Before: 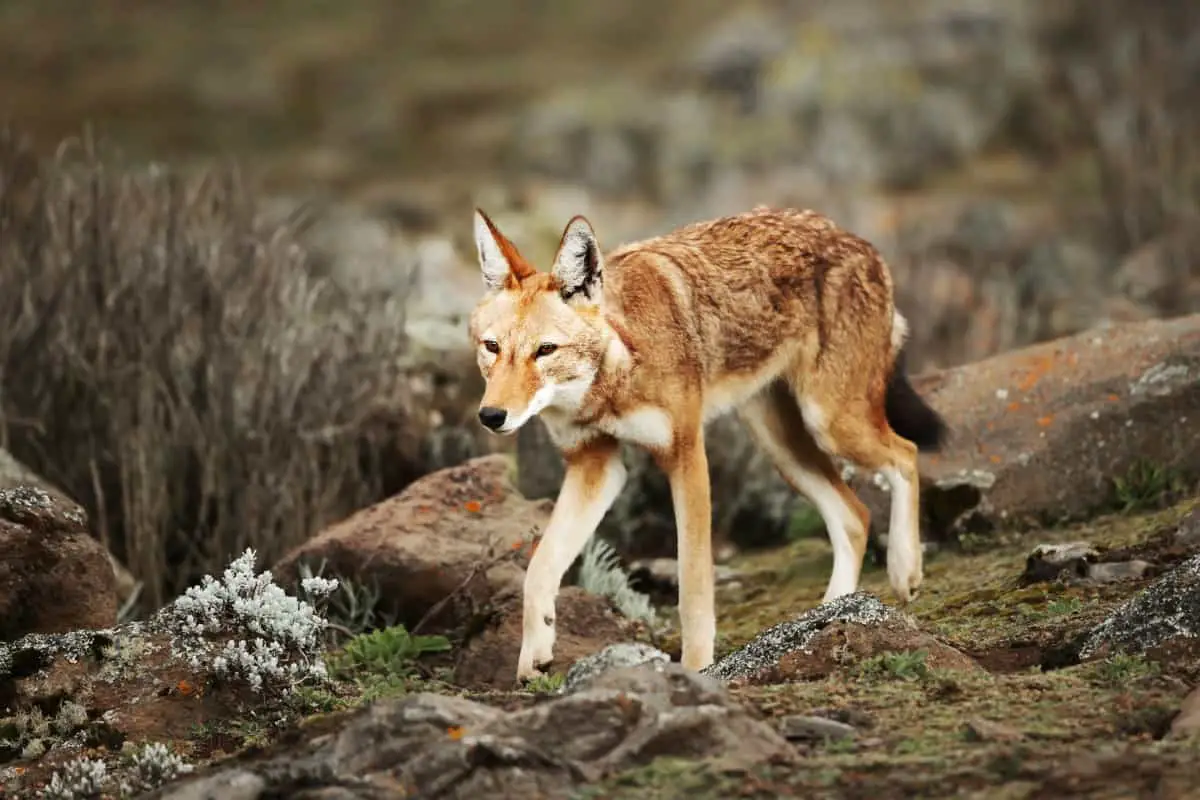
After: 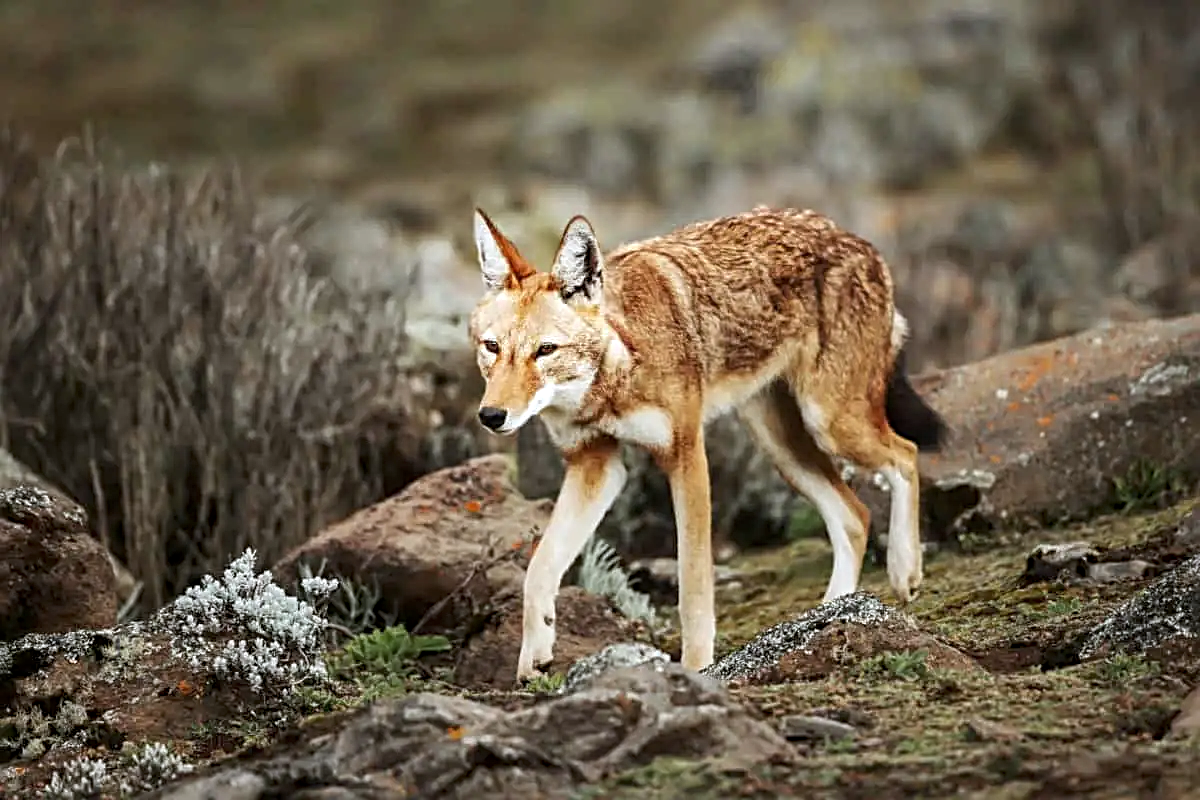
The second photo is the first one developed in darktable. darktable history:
local contrast: on, module defaults
sharpen: radius 3.119
white balance: red 0.974, blue 1.044
